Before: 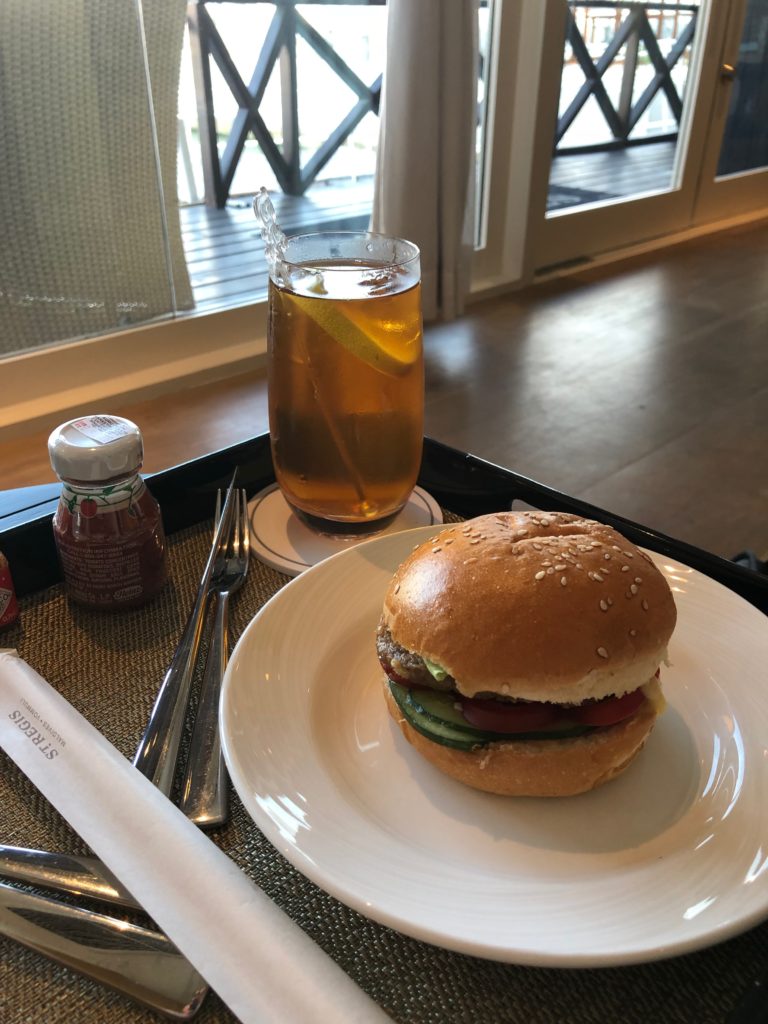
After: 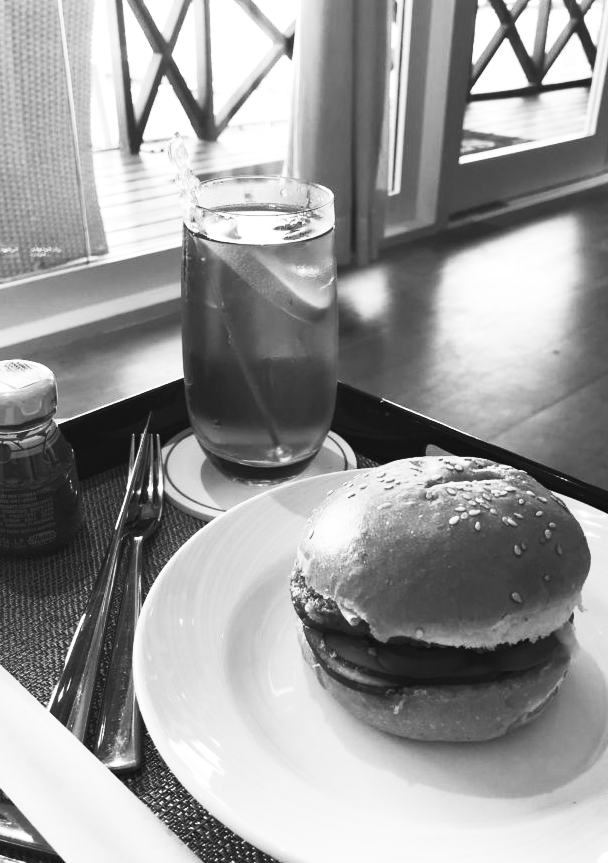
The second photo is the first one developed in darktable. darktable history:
crop: left 11.225%, top 5.381%, right 9.565%, bottom 10.314%
contrast brightness saturation: contrast 0.53, brightness 0.47, saturation -1
